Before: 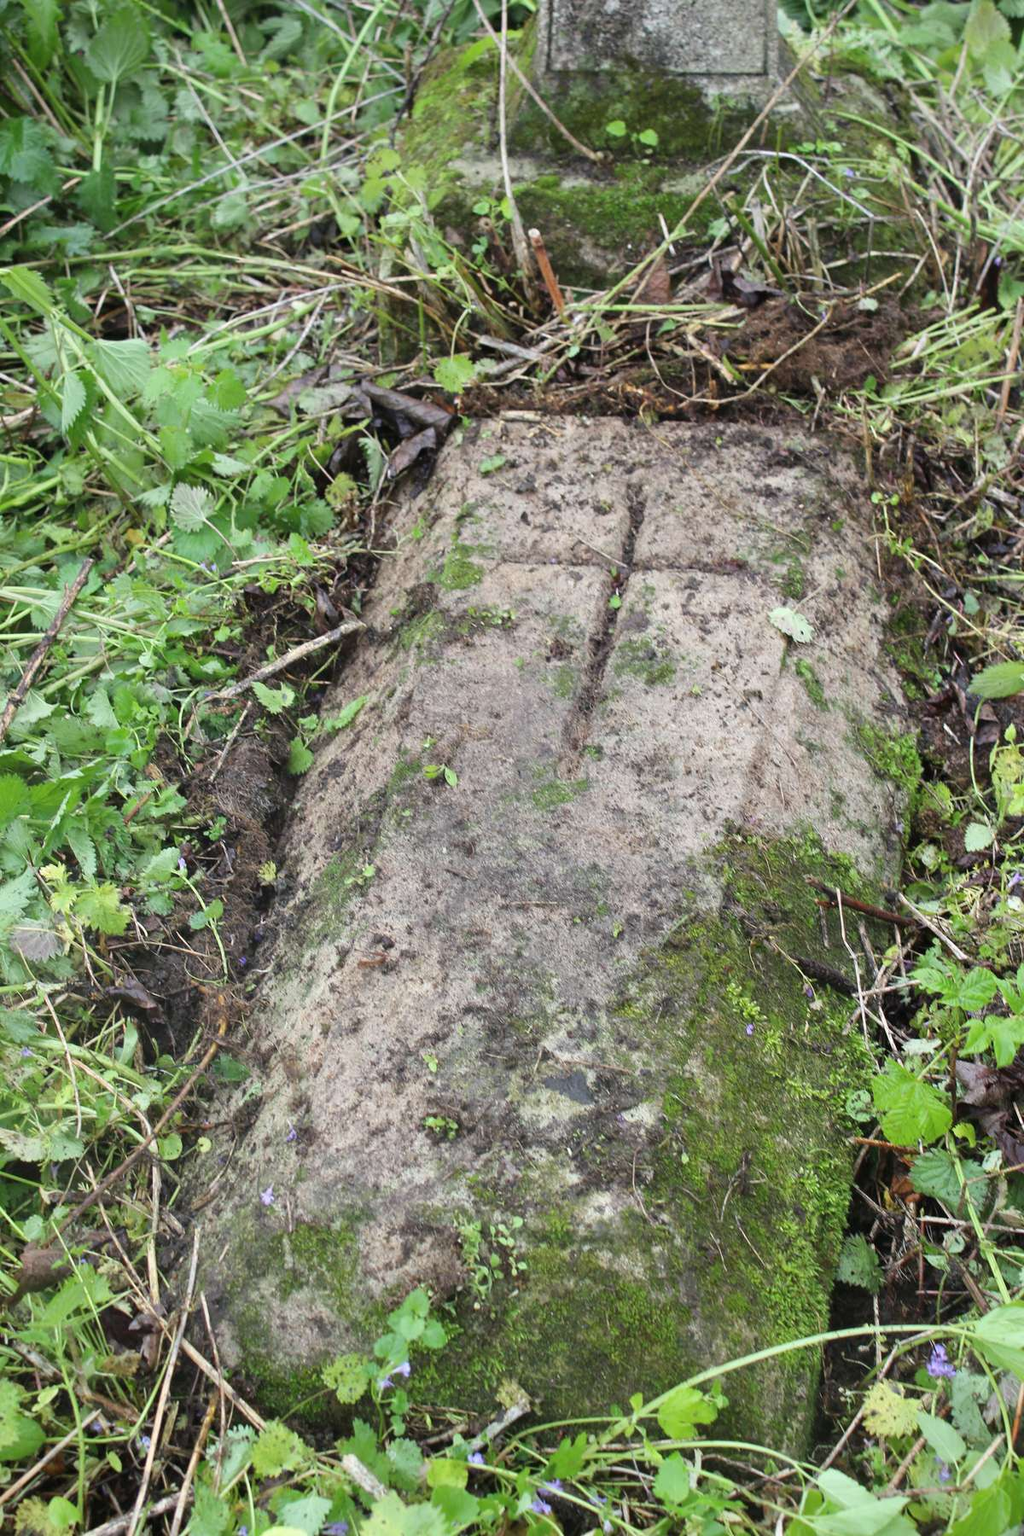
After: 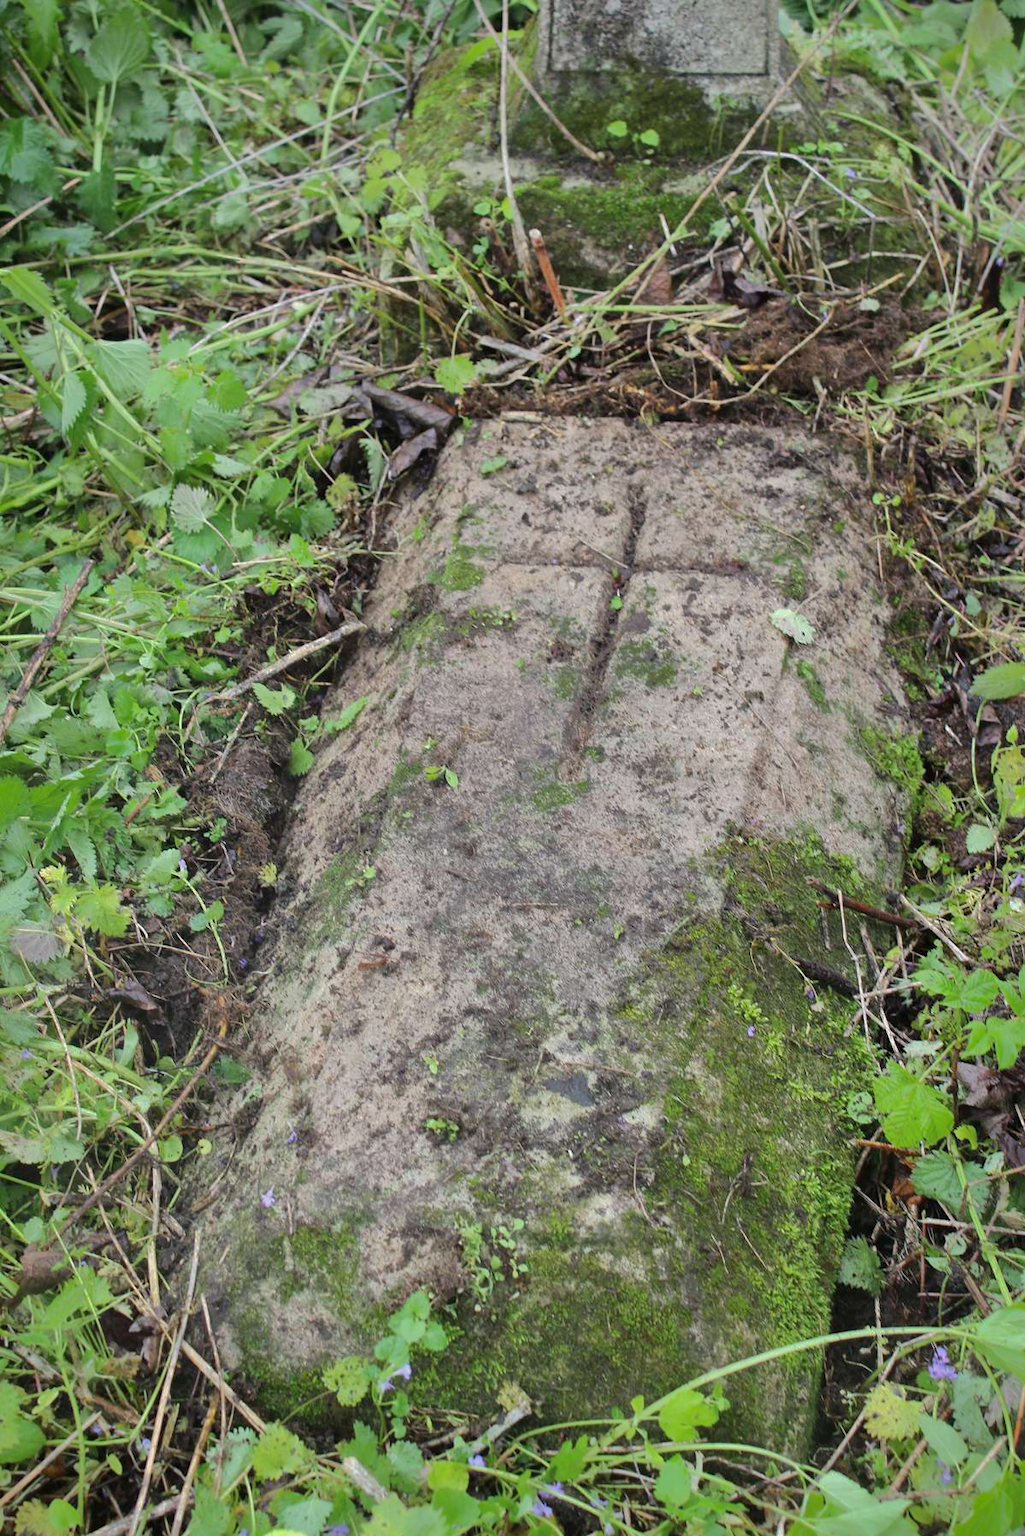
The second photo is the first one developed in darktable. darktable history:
shadows and highlights: shadows -19.91, highlights -73.15
crop: top 0.05%, bottom 0.098%
